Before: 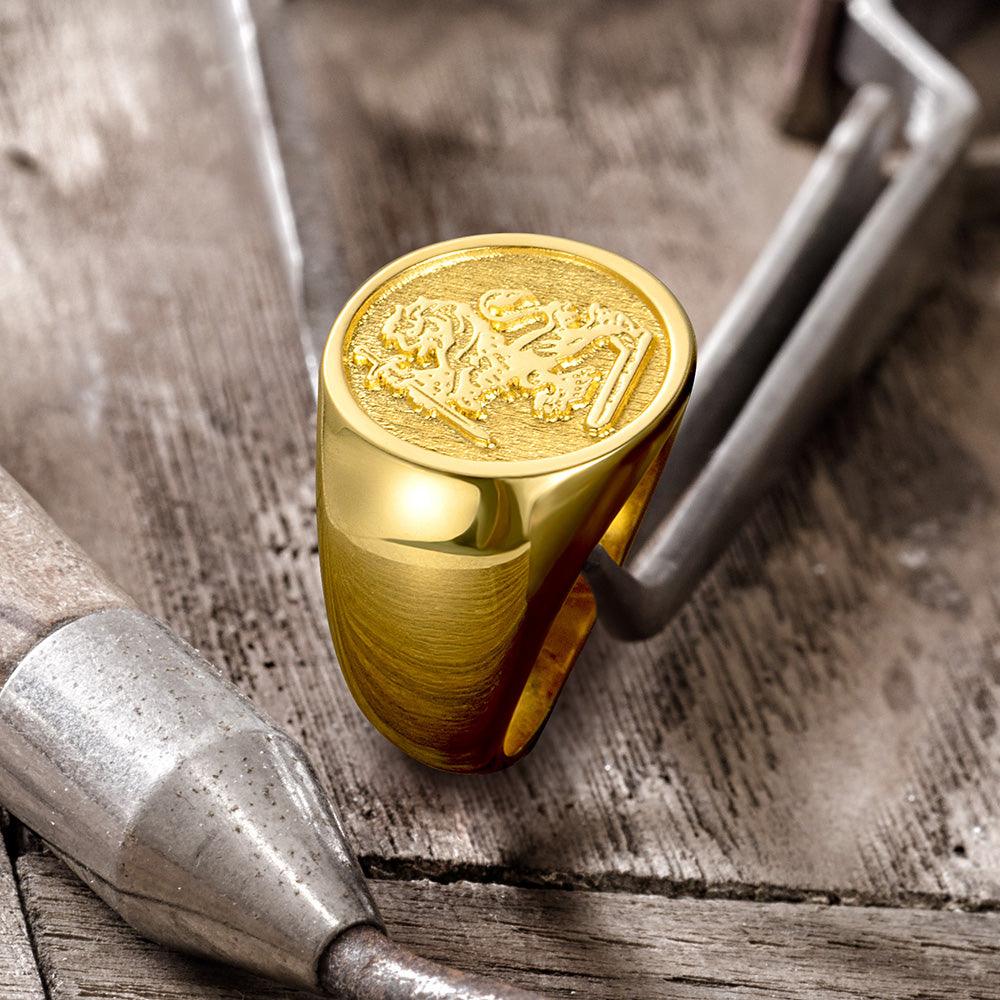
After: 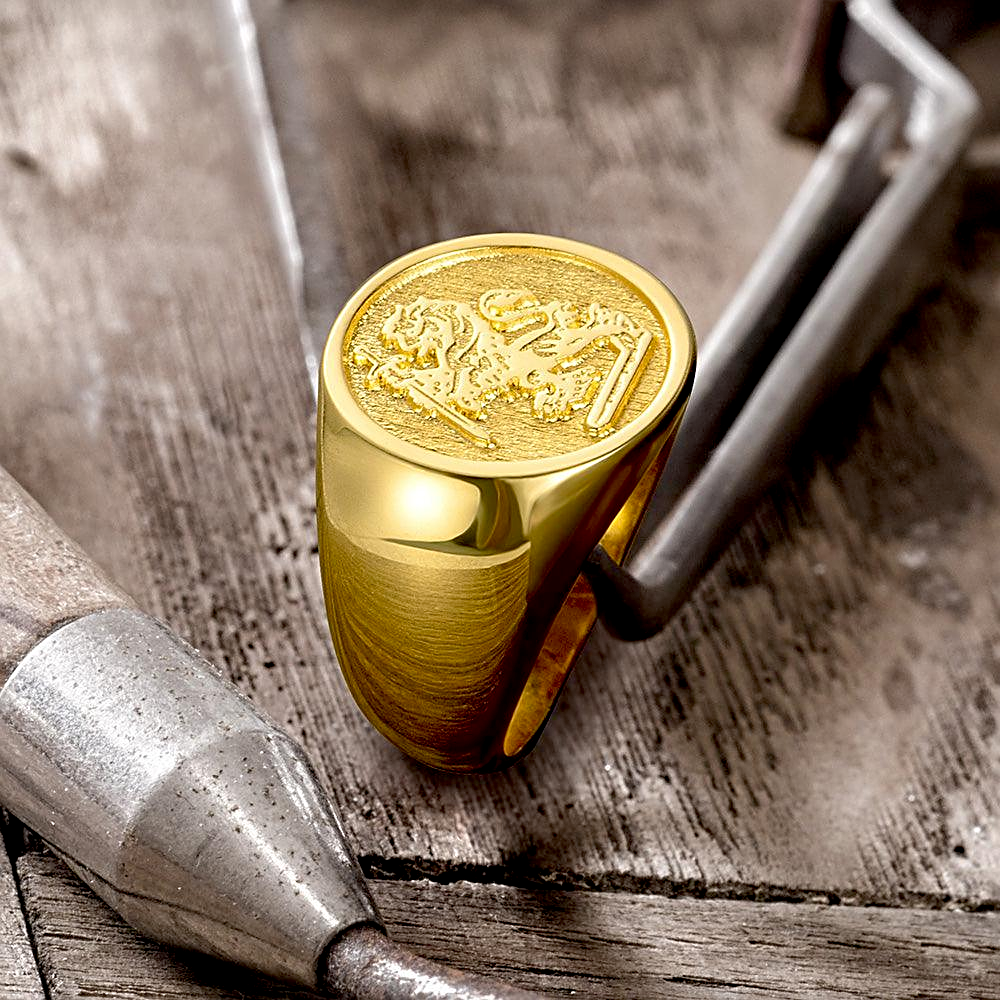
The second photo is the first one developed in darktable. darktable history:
sharpen: on, module defaults
exposure: black level correction 0.011, compensate highlight preservation false
